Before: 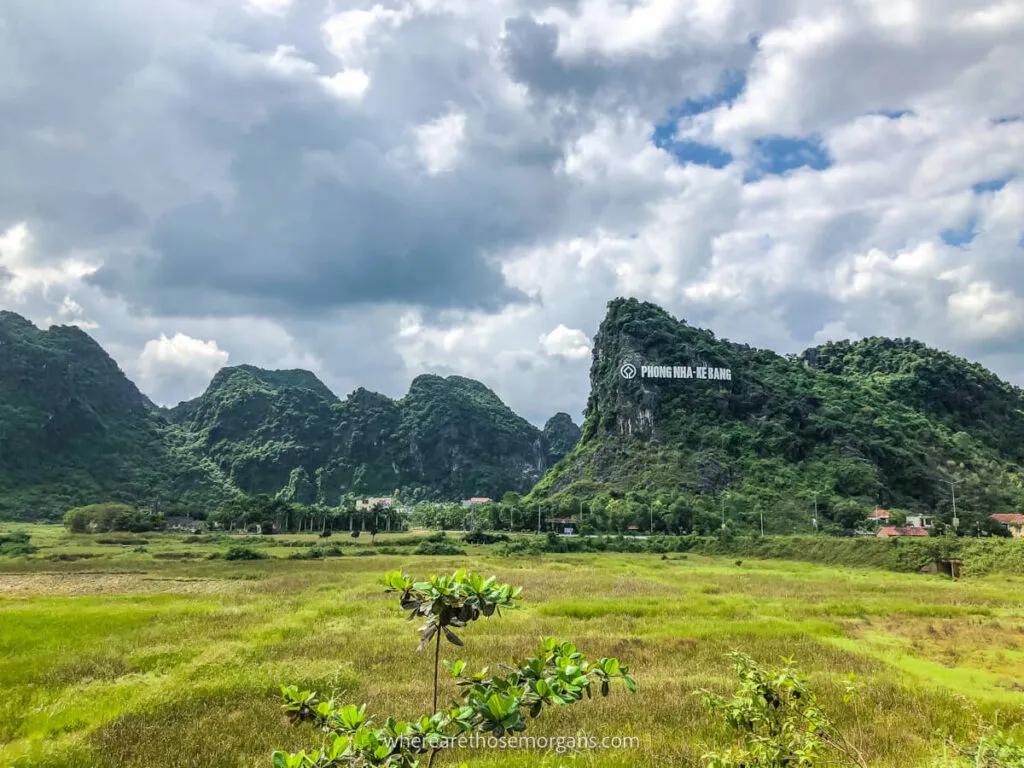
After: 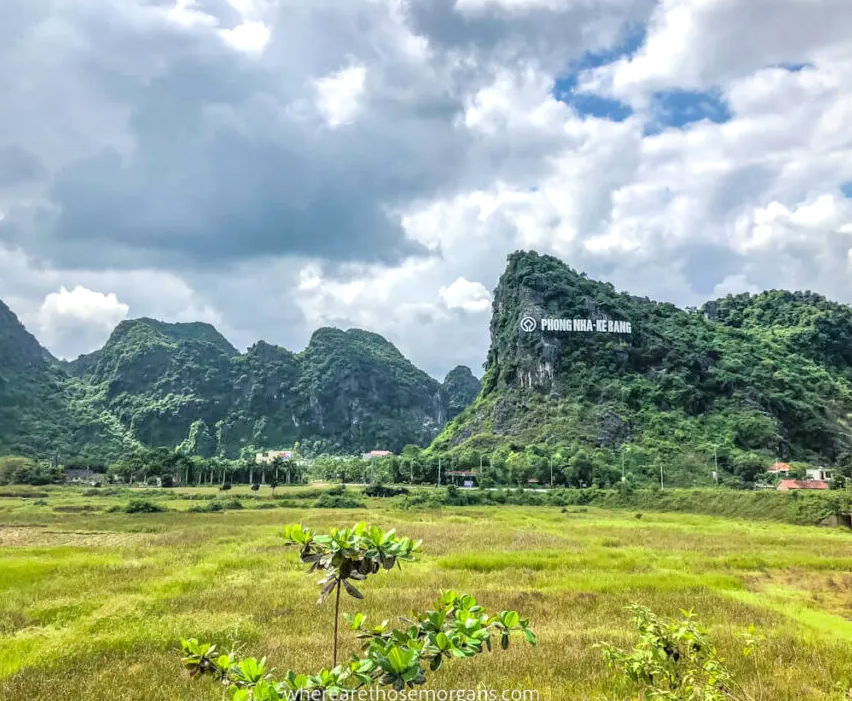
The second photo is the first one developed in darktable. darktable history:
crop: left 9.818%, top 6.235%, right 6.972%, bottom 2.389%
tone equalizer: -8 EV 0.016 EV, -7 EV -0.017 EV, -6 EV 0.028 EV, -5 EV 0.029 EV, -4 EV 0.297 EV, -3 EV 0.628 EV, -2 EV 0.568 EV, -1 EV 0.191 EV, +0 EV 0.037 EV
exposure: exposure 0.202 EV, compensate highlight preservation false
